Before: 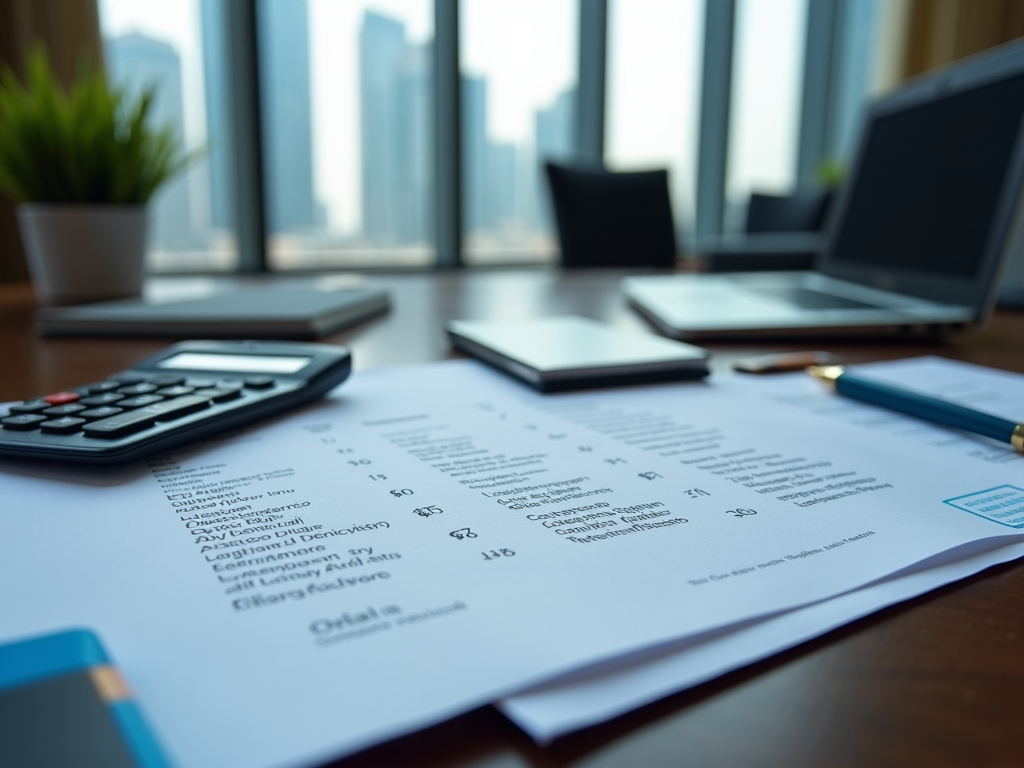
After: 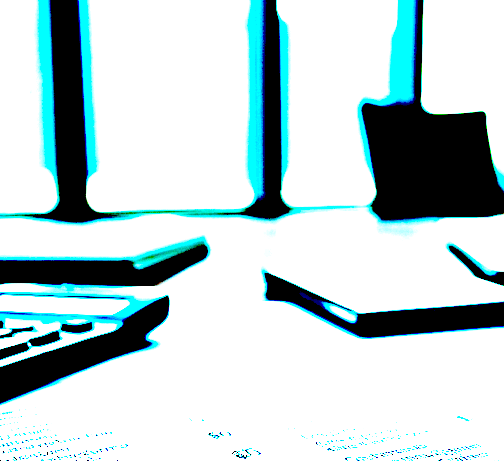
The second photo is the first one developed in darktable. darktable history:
crop: left 17.835%, top 7.675%, right 32.881%, bottom 32.213%
exposure: black level correction 0.1, exposure 3 EV, compensate highlight preservation false
color correction: highlights a* -4.98, highlights b* -3.76, shadows a* 3.83, shadows b* 4.08
